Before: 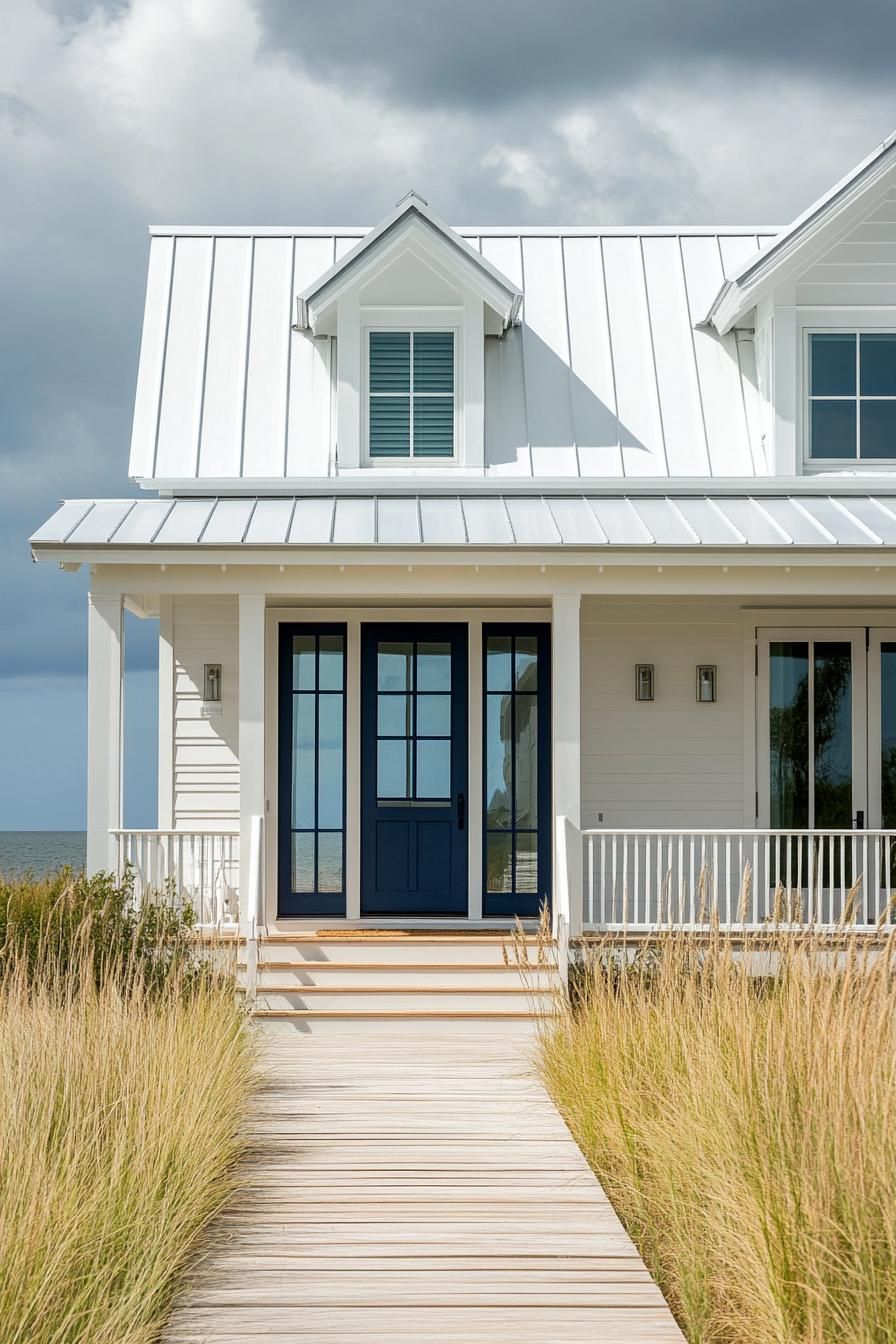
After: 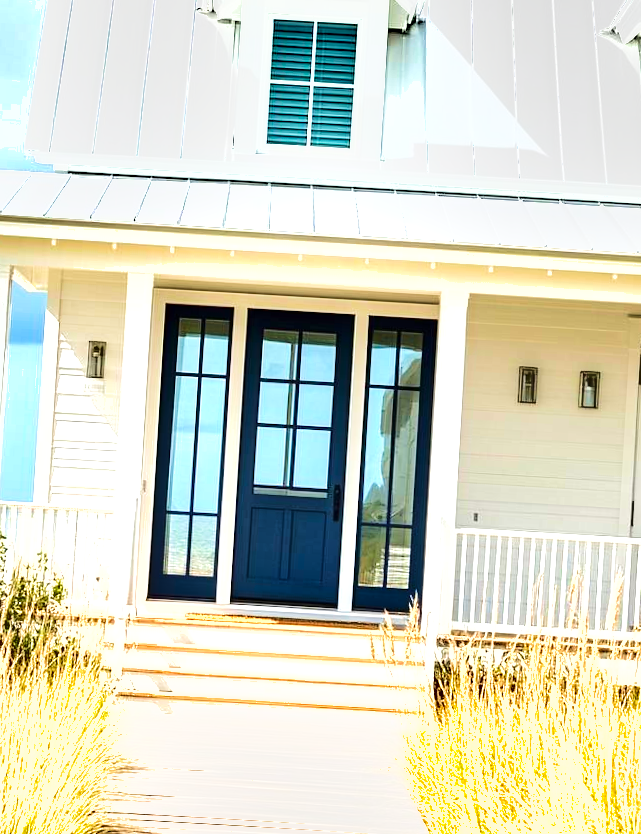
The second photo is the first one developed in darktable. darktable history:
velvia: on, module defaults
crop and rotate: angle -3.37°, left 9.79%, top 20.73%, right 12.42%, bottom 11.82%
shadows and highlights: shadows 12, white point adjustment 1.2, soften with gaussian
exposure: black level correction 0, exposure 1.4 EV, compensate highlight preservation false
rgb curve: curves: ch0 [(0, 0) (0.284, 0.292) (0.505, 0.644) (1, 1)], compensate middle gray true
tone equalizer: -8 EV 0.001 EV, -7 EV -0.004 EV, -6 EV 0.009 EV, -5 EV 0.032 EV, -4 EV 0.276 EV, -3 EV 0.644 EV, -2 EV 0.584 EV, -1 EV 0.187 EV, +0 EV 0.024 EV
